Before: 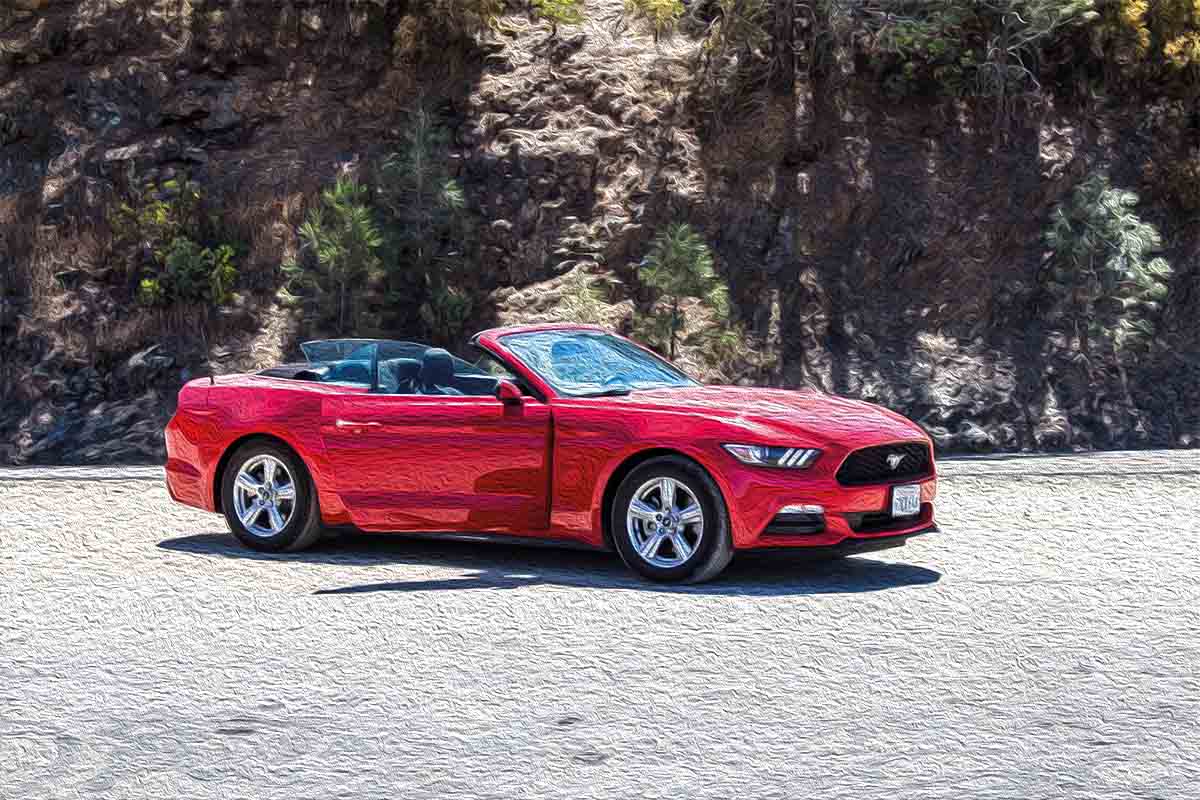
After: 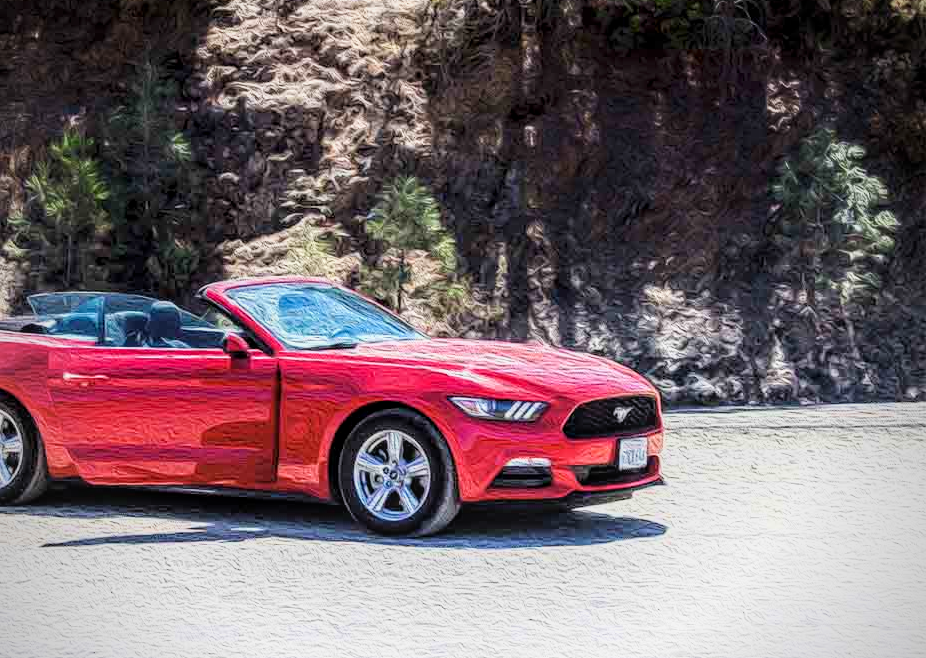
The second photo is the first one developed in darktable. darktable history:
tone equalizer: luminance estimator HSV value / RGB max
local contrast: on, module defaults
crop: left 22.758%, top 5.918%, bottom 11.788%
exposure: black level correction 0, exposure 0.694 EV, compensate highlight preservation false
vignetting: brightness -0.472
shadows and highlights: shadows -89.63, highlights 89.61, soften with gaussian
filmic rgb: black relative exposure -7.65 EV, white relative exposure 4.56 EV, threshold 3.01 EV, hardness 3.61, color science v6 (2022), enable highlight reconstruction true
